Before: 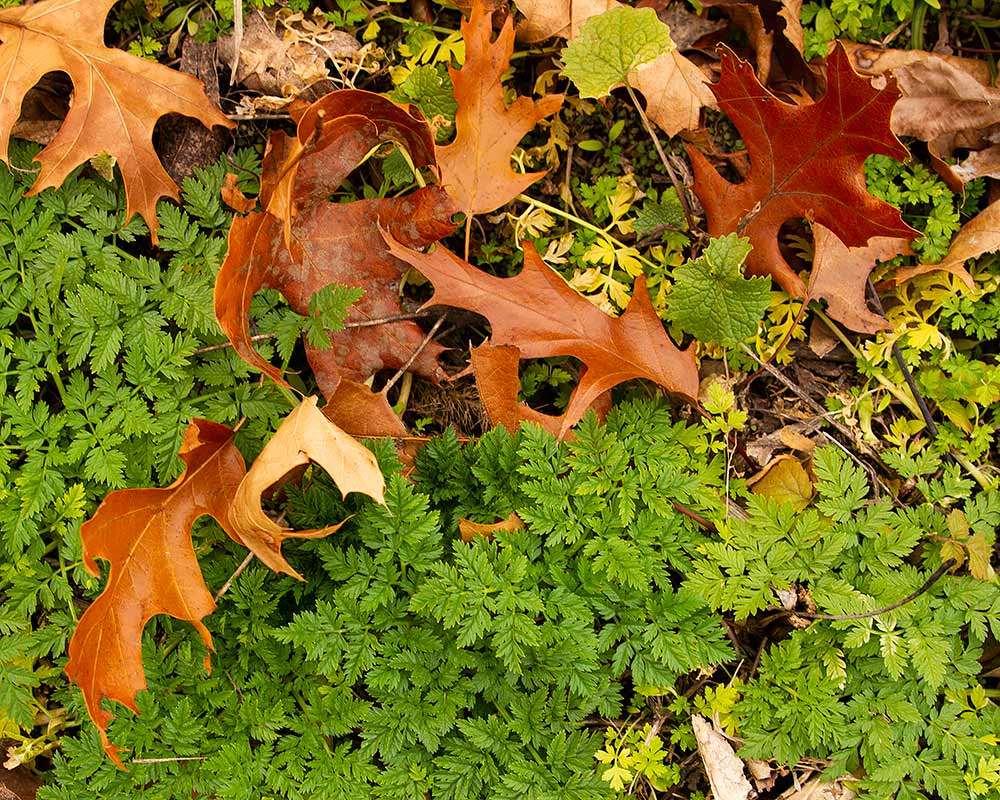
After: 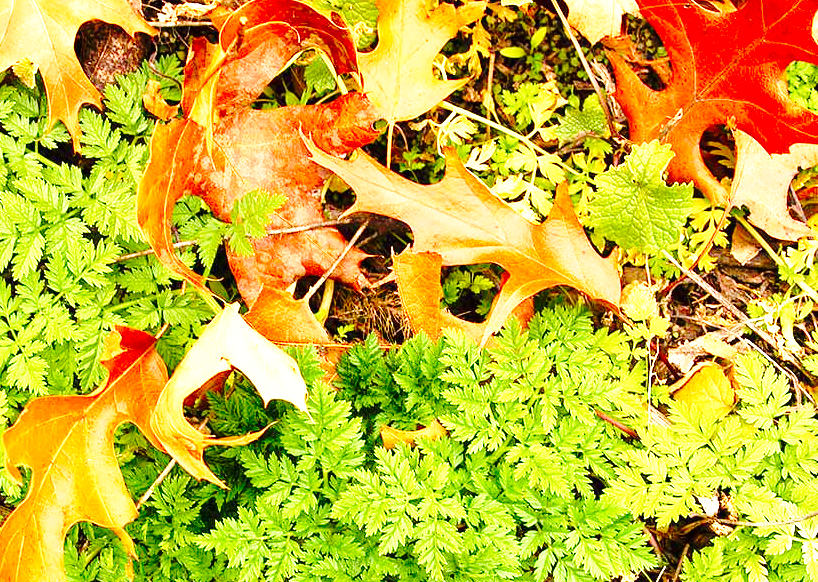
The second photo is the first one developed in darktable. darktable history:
crop: left 7.845%, top 11.715%, right 10.34%, bottom 15.474%
contrast brightness saturation: saturation 0.182
exposure: black level correction 0, exposure 1.121 EV, compensate highlight preservation false
base curve: curves: ch0 [(0, 0) (0.032, 0.037) (0.105, 0.228) (0.435, 0.76) (0.856, 0.983) (1, 1)], preserve colors none
